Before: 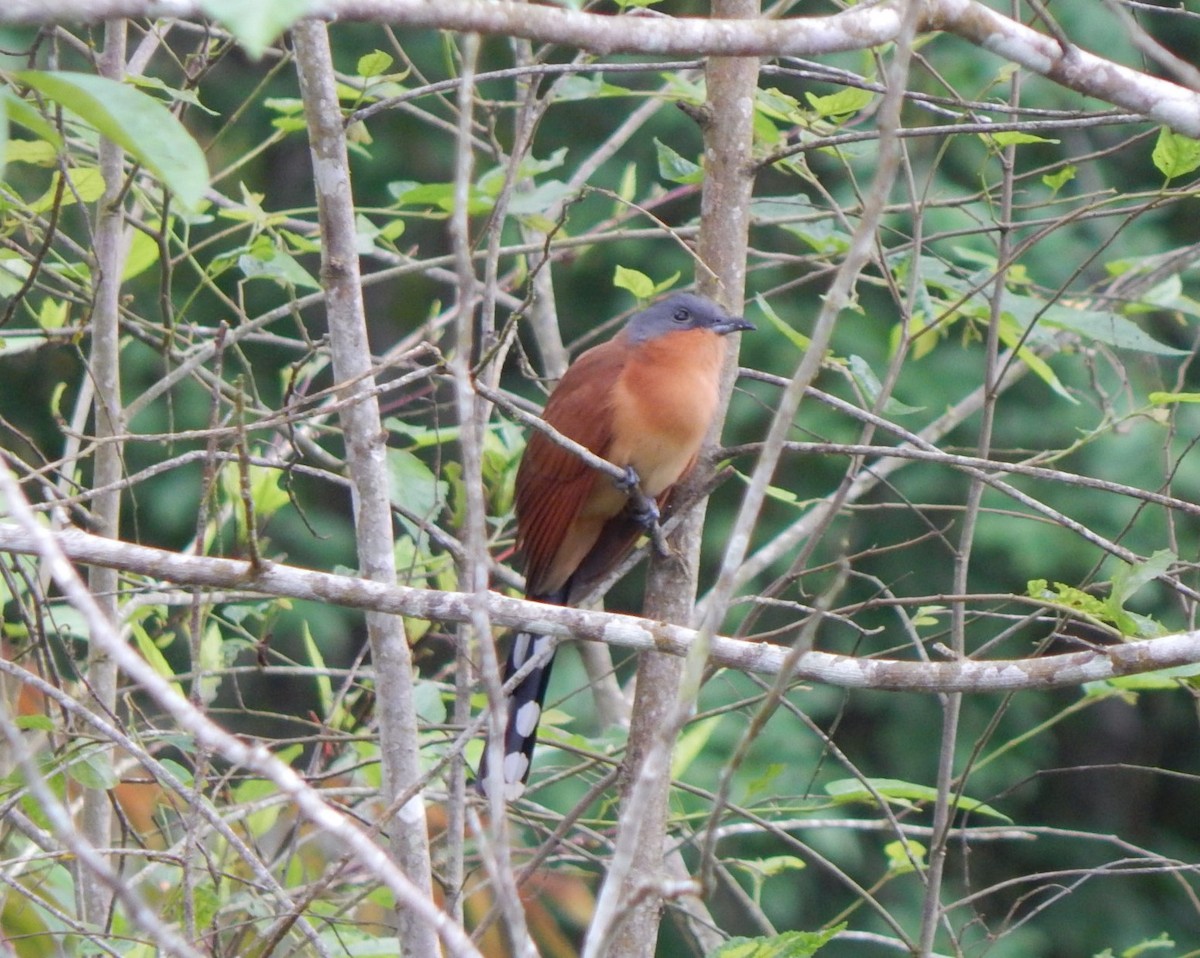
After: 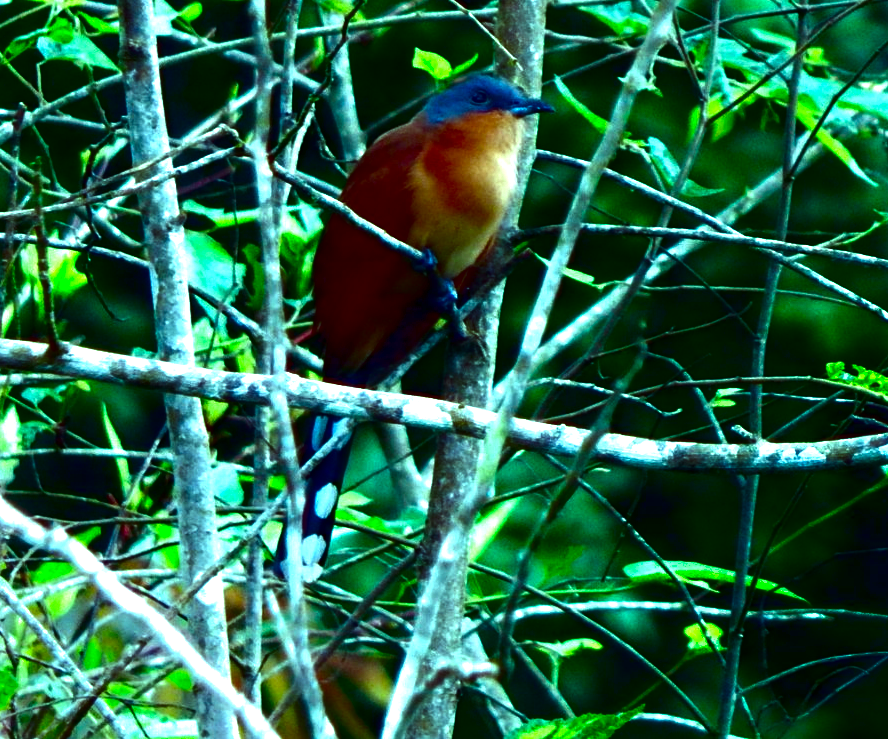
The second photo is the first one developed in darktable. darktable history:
crop: left 16.871%, top 22.857%, right 9.116%
shadows and highlights: shadows -54.3, highlights 86.09, soften with gaussian
tone equalizer: -8 EV -0.75 EV, -7 EV -0.7 EV, -6 EV -0.6 EV, -5 EV -0.4 EV, -3 EV 0.4 EV, -2 EV 0.6 EV, -1 EV 0.7 EV, +0 EV 0.75 EV, edges refinement/feathering 500, mask exposure compensation -1.57 EV, preserve details no
contrast brightness saturation: brightness -1, saturation 1
color balance: mode lift, gamma, gain (sRGB), lift [0.997, 0.979, 1.021, 1.011], gamma [1, 1.084, 0.916, 0.998], gain [1, 0.87, 1.13, 1.101], contrast 4.55%, contrast fulcrum 38.24%, output saturation 104.09%
